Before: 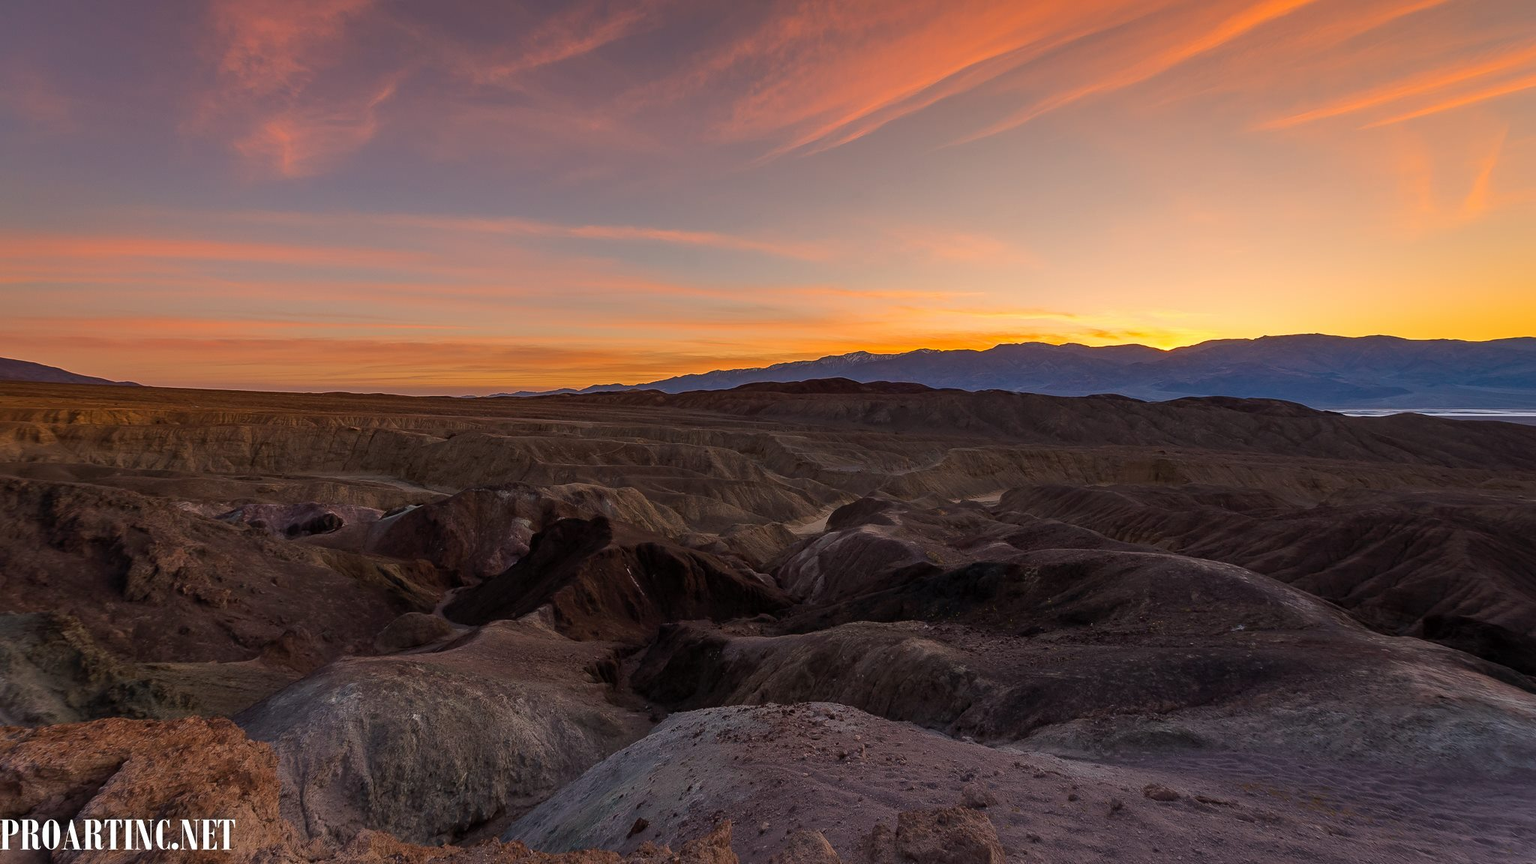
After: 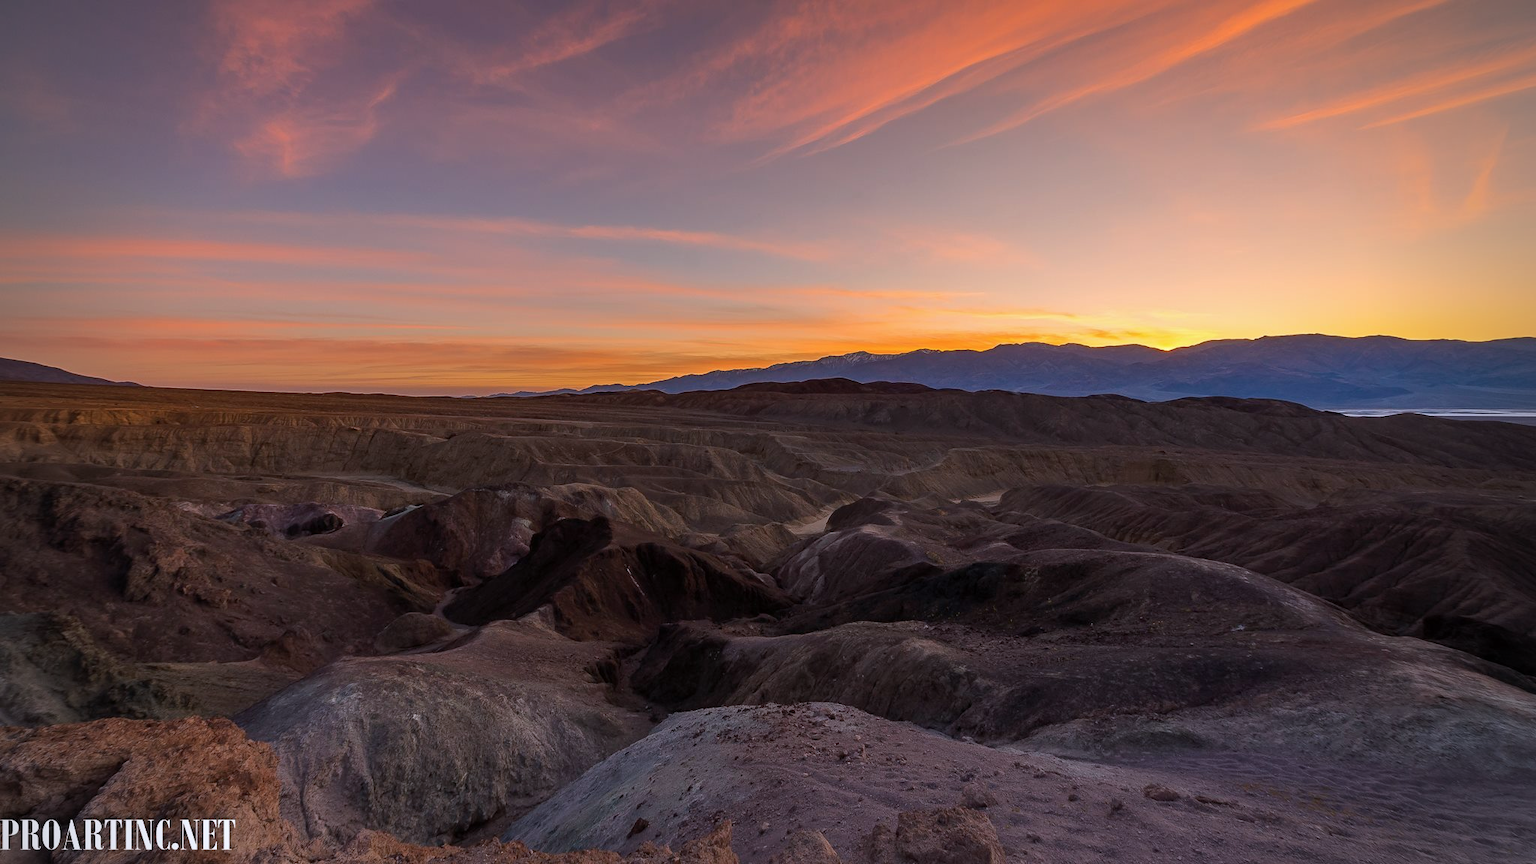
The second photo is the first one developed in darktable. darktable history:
vignetting: on, module defaults
color calibration: illuminant as shot in camera, x 0.358, y 0.373, temperature 4628.91 K
